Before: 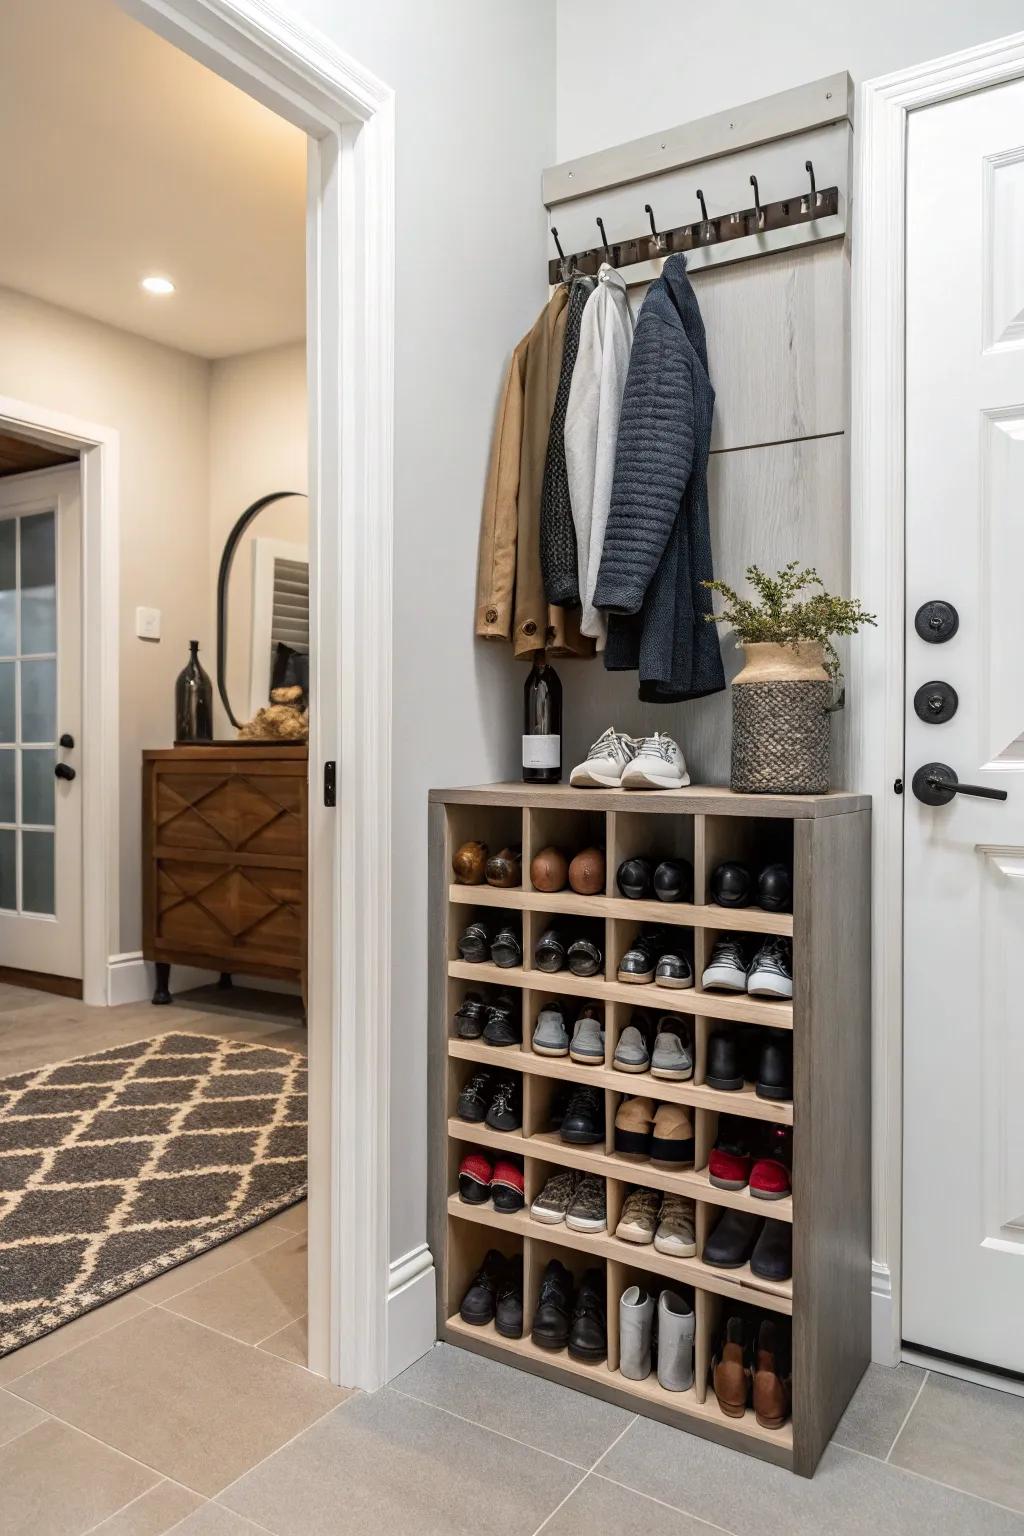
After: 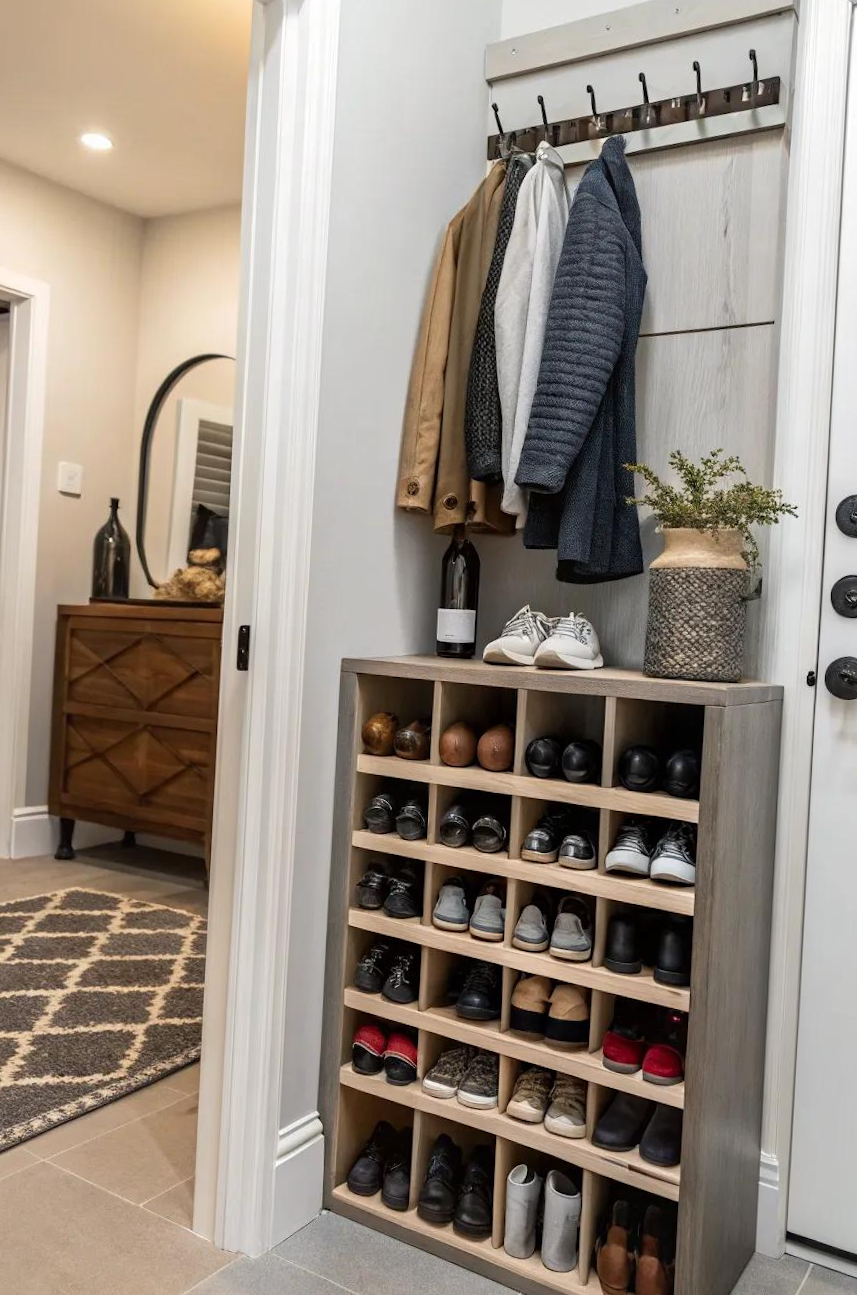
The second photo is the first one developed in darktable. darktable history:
crop and rotate: angle -2.85°, left 5.393%, top 5.229%, right 4.744%, bottom 4.231%
